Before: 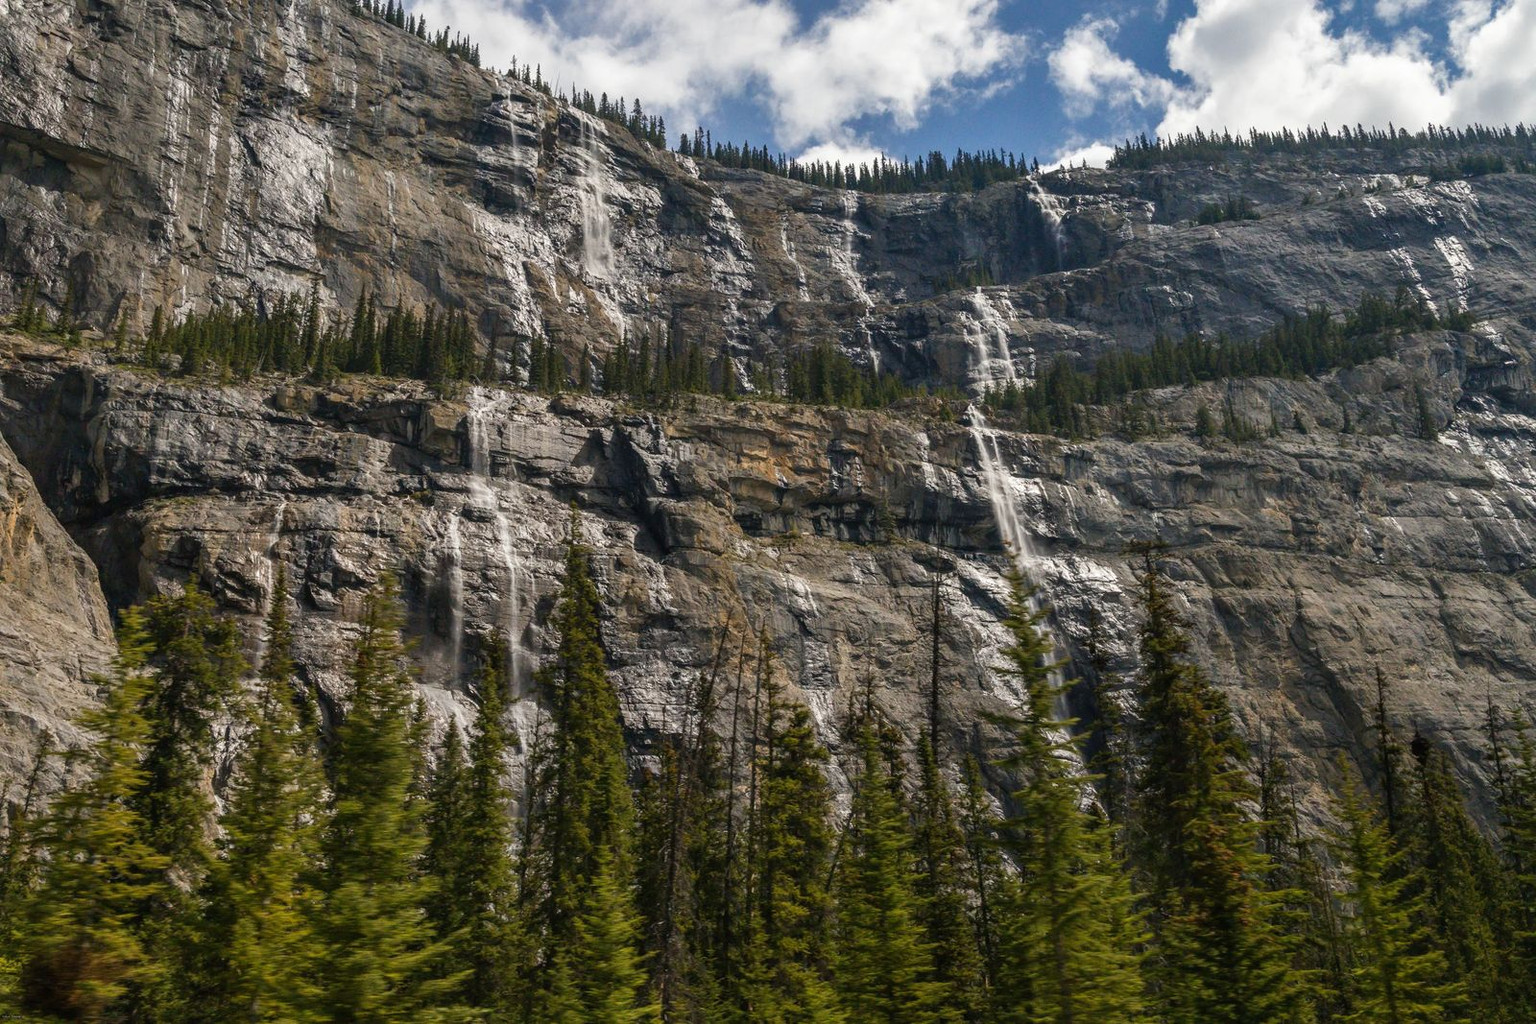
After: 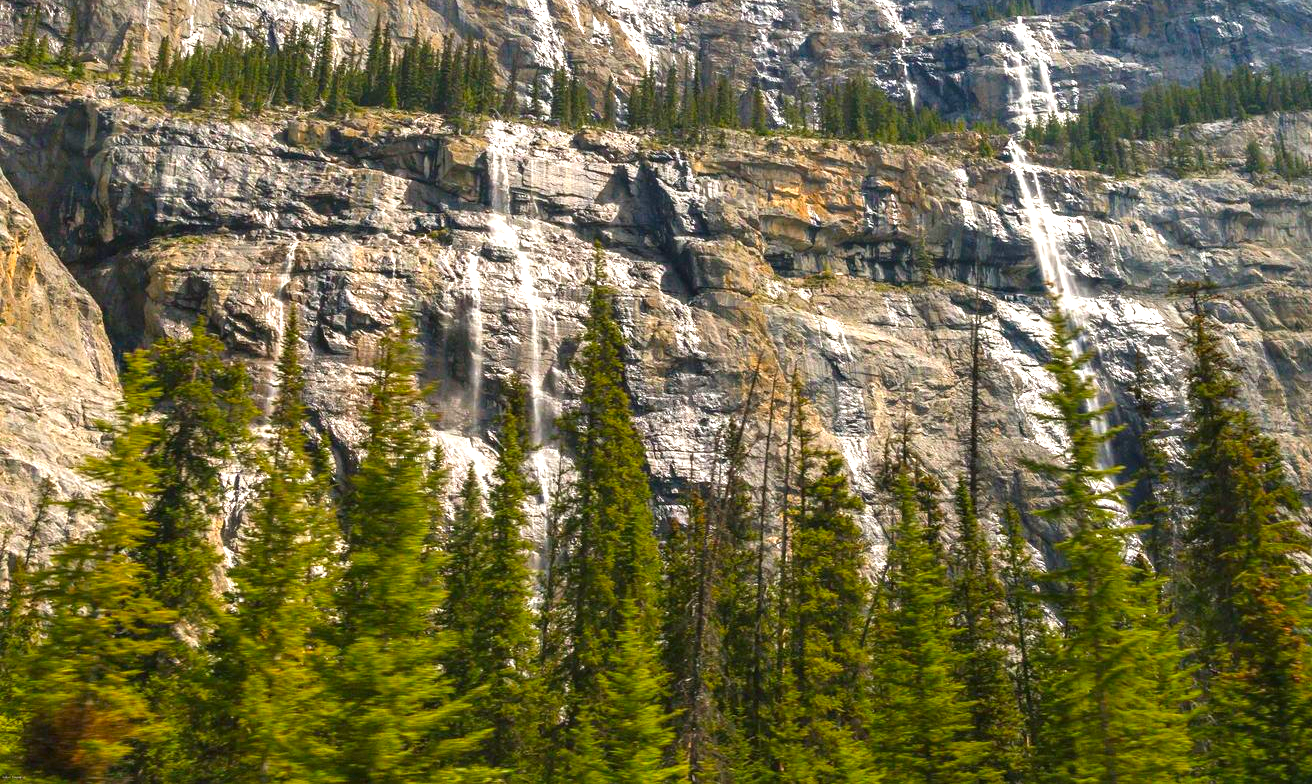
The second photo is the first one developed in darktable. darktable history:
color zones: curves: ch0 [(0, 0.425) (0.143, 0.422) (0.286, 0.42) (0.429, 0.419) (0.571, 0.419) (0.714, 0.42) (0.857, 0.422) (1, 0.425)]; ch1 [(0, 0.666) (0.143, 0.669) (0.286, 0.671) (0.429, 0.67) (0.571, 0.67) (0.714, 0.67) (0.857, 0.67) (1, 0.666)]
tone equalizer: on, module defaults
crop: top 26.439%, right 17.984%
exposure: black level correction 0, exposure 1.471 EV, compensate highlight preservation false
